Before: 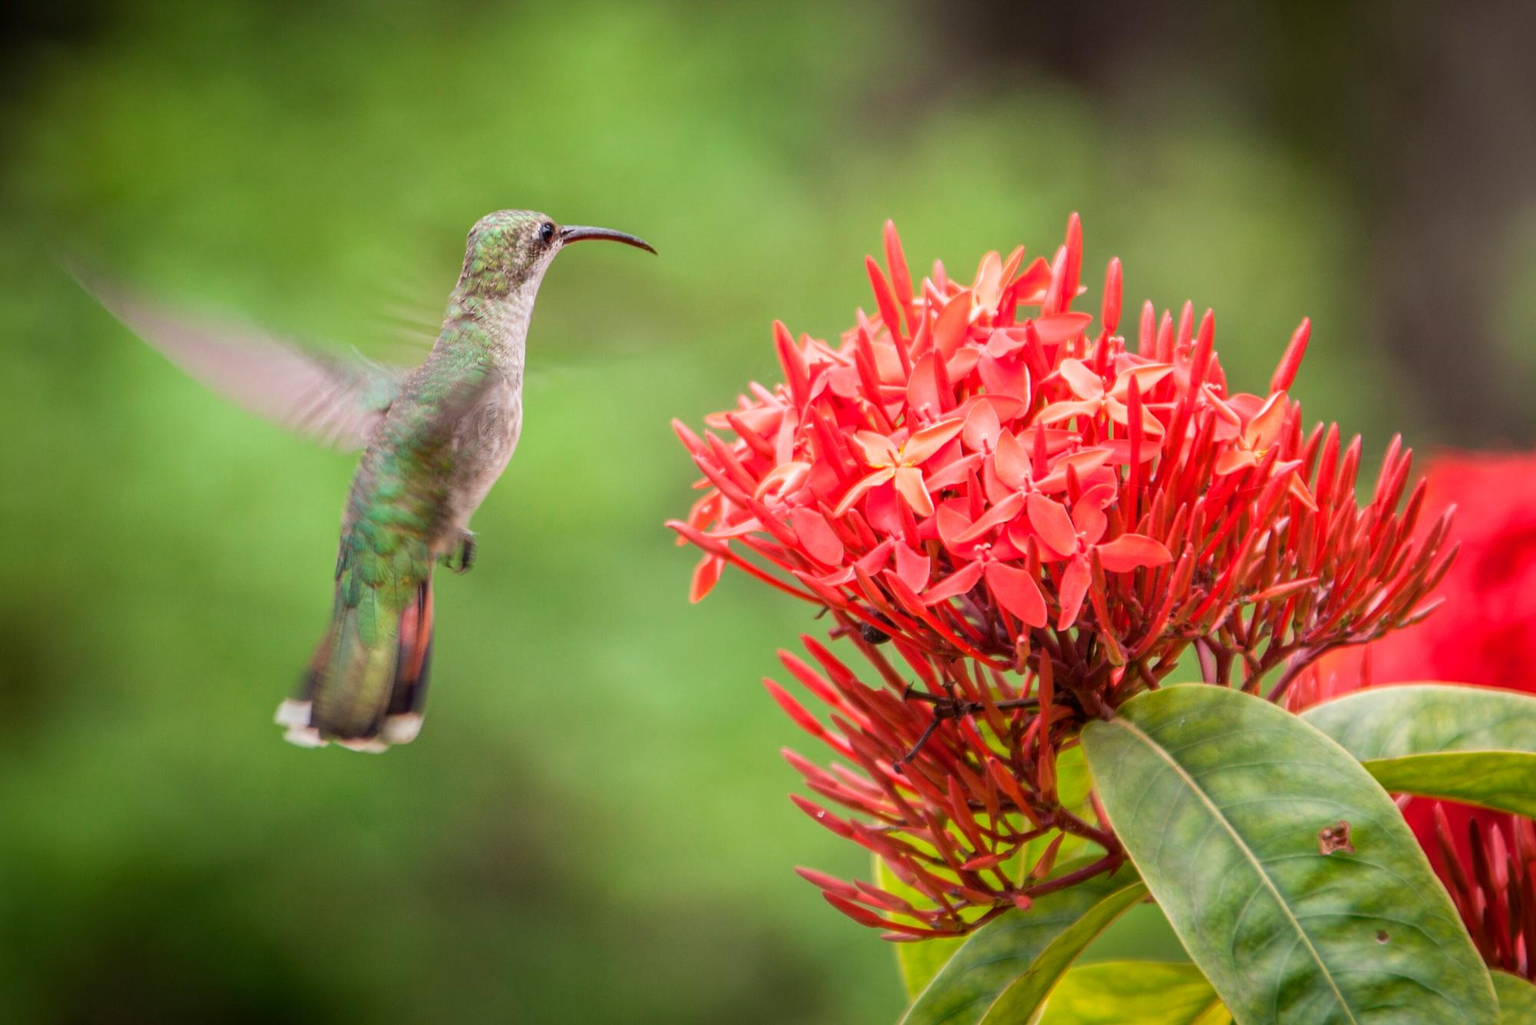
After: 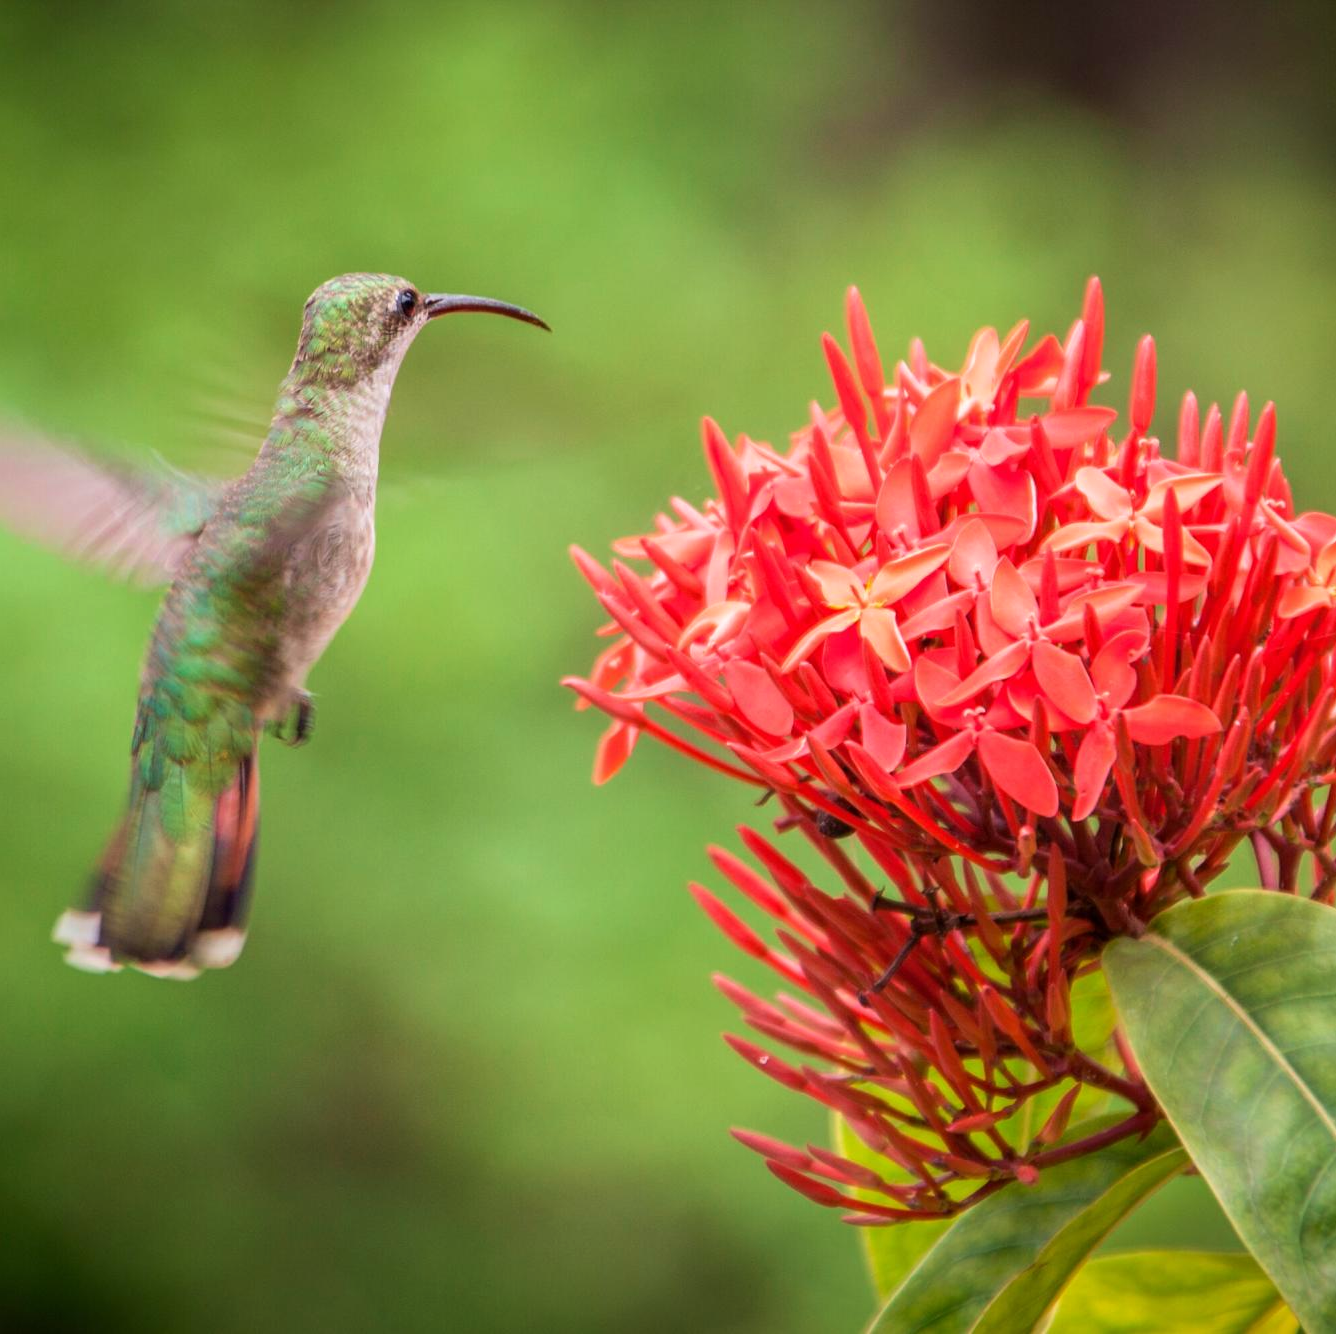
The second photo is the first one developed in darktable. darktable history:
crop and rotate: left 15.294%, right 17.864%
velvia: strength 26.55%
